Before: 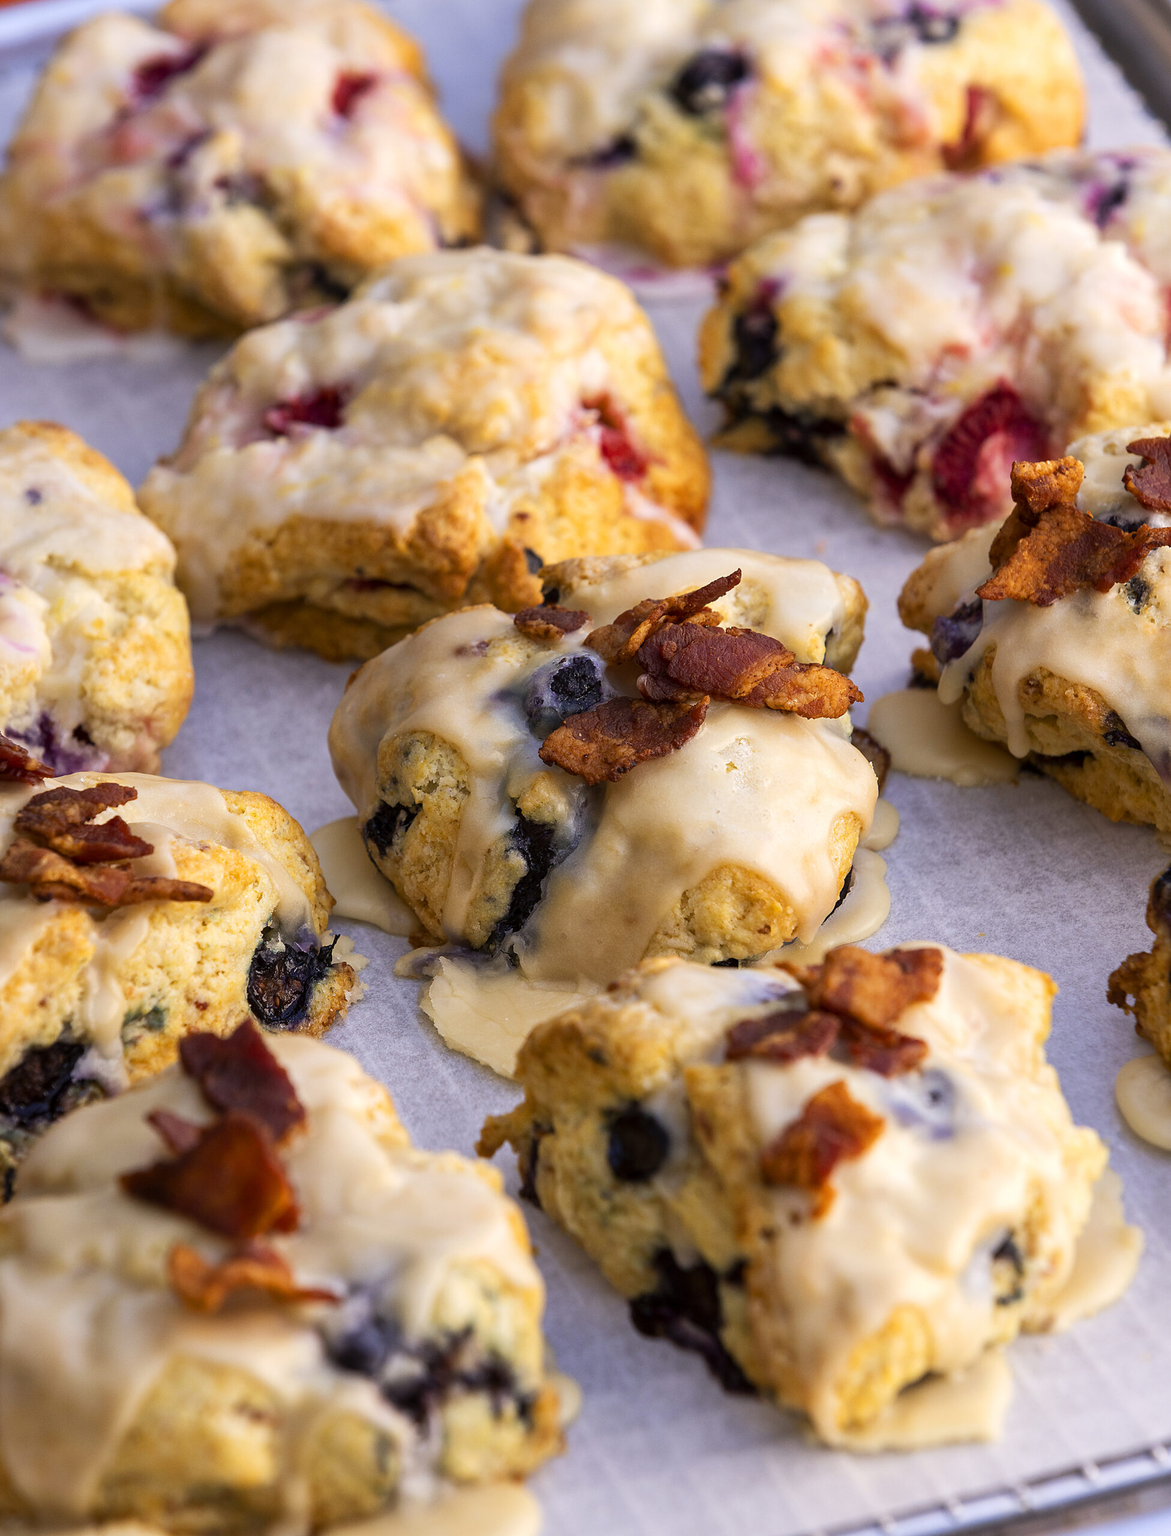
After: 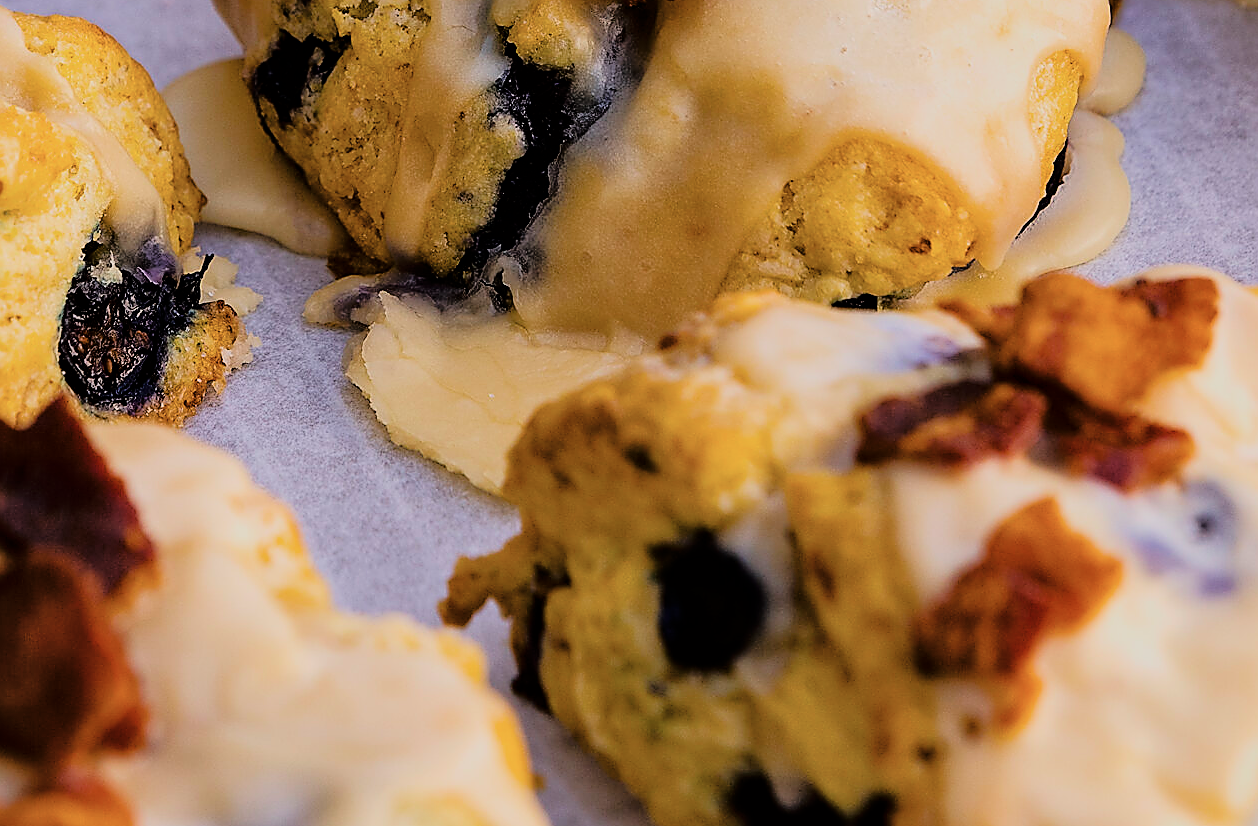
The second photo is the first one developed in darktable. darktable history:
contrast brightness saturation: contrast 0.113, saturation -0.159
filmic rgb: black relative exposure -7.65 EV, white relative exposure 4.56 EV, hardness 3.61, color science v6 (2022)
crop: left 18.108%, top 50.912%, right 17.378%, bottom 16.82%
tone curve: curves: ch0 [(0, 0) (0.126, 0.061) (0.362, 0.382) (0.498, 0.498) (0.706, 0.712) (1, 1)]; ch1 [(0, 0) (0.5, 0.505) (0.55, 0.578) (1, 1)]; ch2 [(0, 0) (0.44, 0.424) (0.489, 0.483) (0.537, 0.538) (1, 1)], color space Lab, linked channels, preserve colors none
sharpen: radius 1.35, amount 1.237, threshold 0.628
shadows and highlights: shadows 37.15, highlights -26.67, soften with gaussian
color balance rgb: perceptual saturation grading › global saturation 25.02%, global vibrance 20%
